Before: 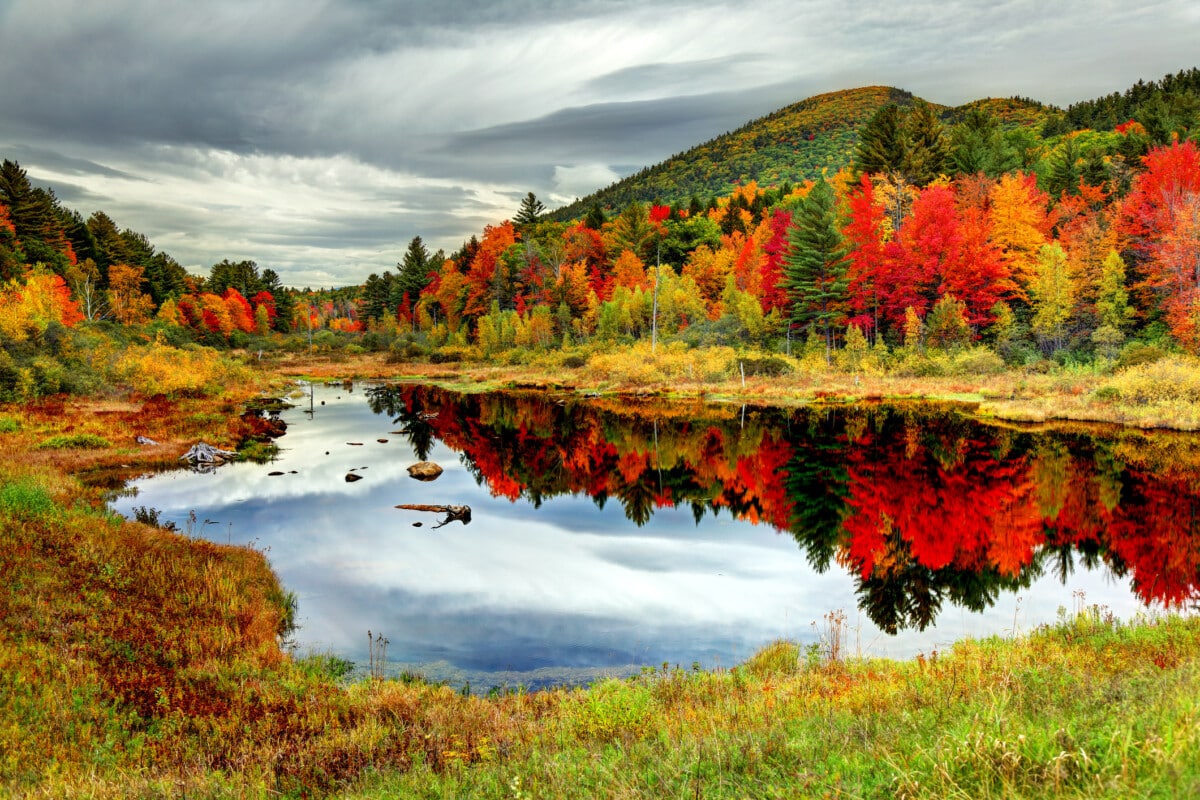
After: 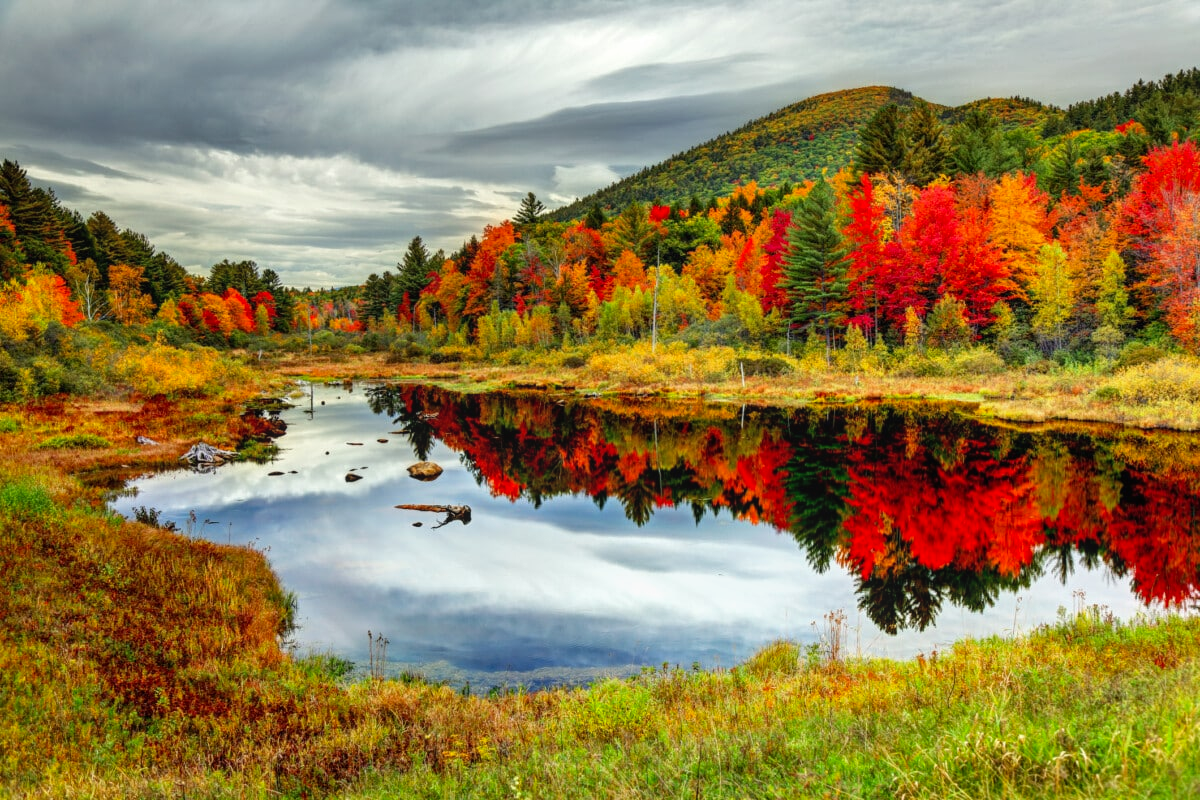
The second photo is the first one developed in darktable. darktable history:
local contrast: detail 110%
vibrance: on, module defaults
